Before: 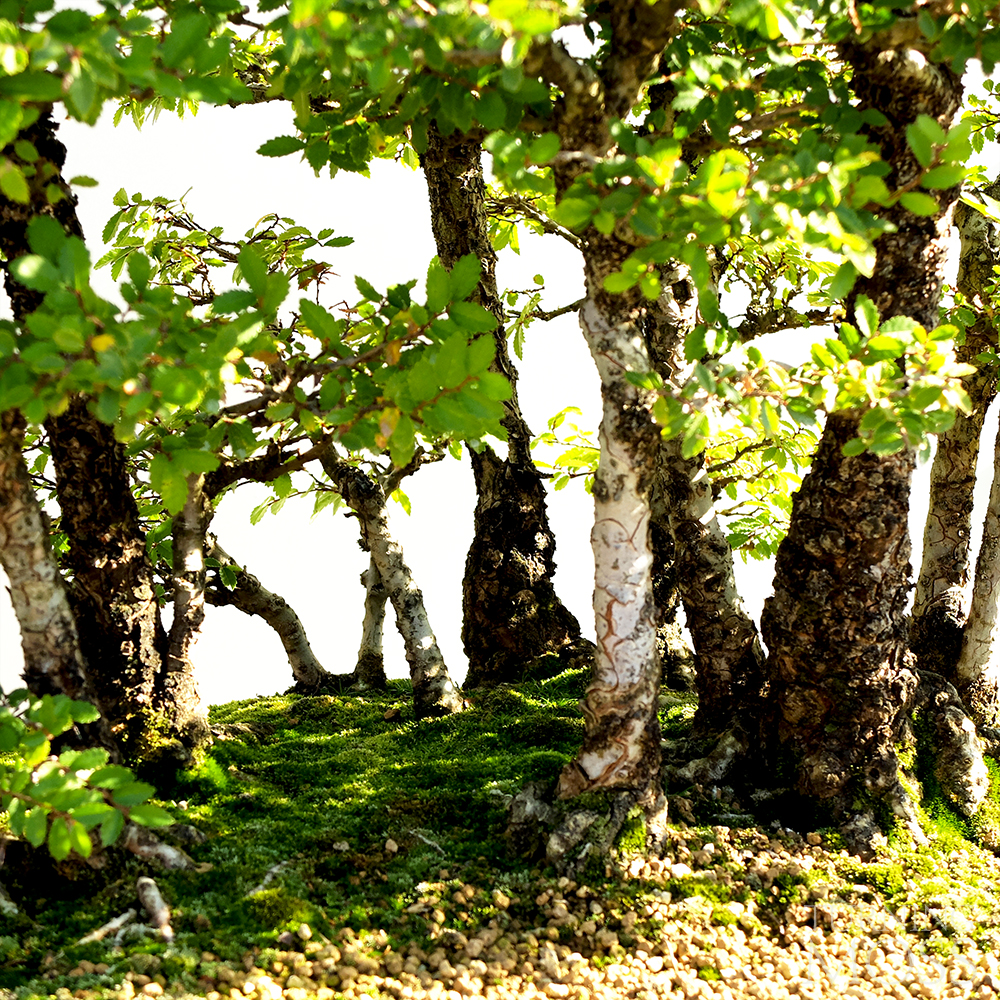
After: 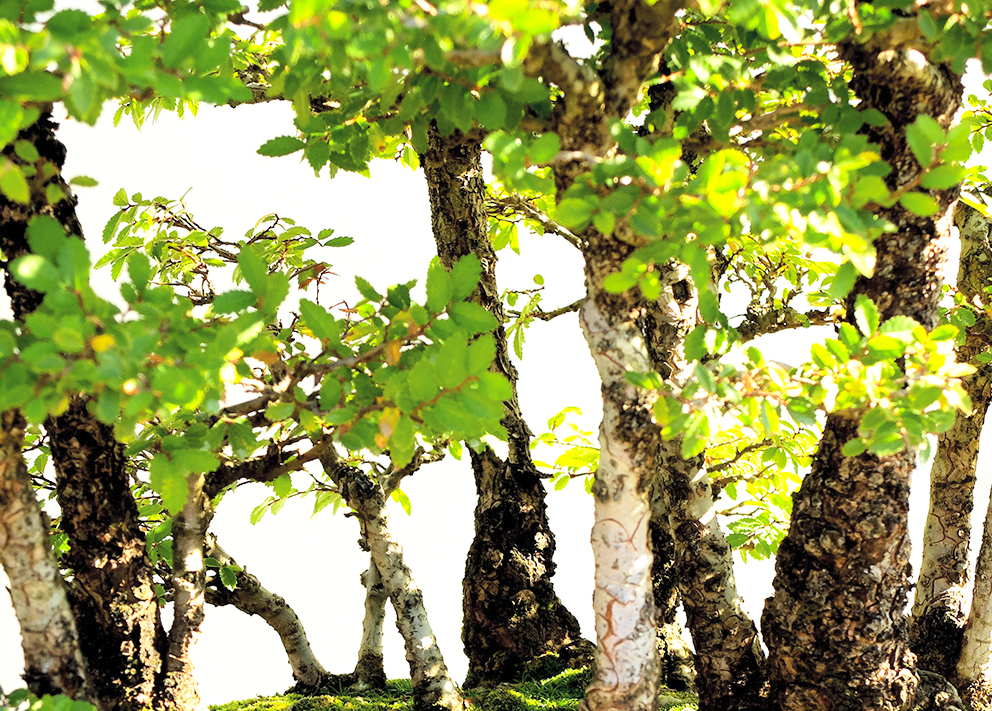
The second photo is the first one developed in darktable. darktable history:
crop: right 0.001%, bottom 28.84%
contrast brightness saturation: contrast 0.103, brightness 0.302, saturation 0.135
